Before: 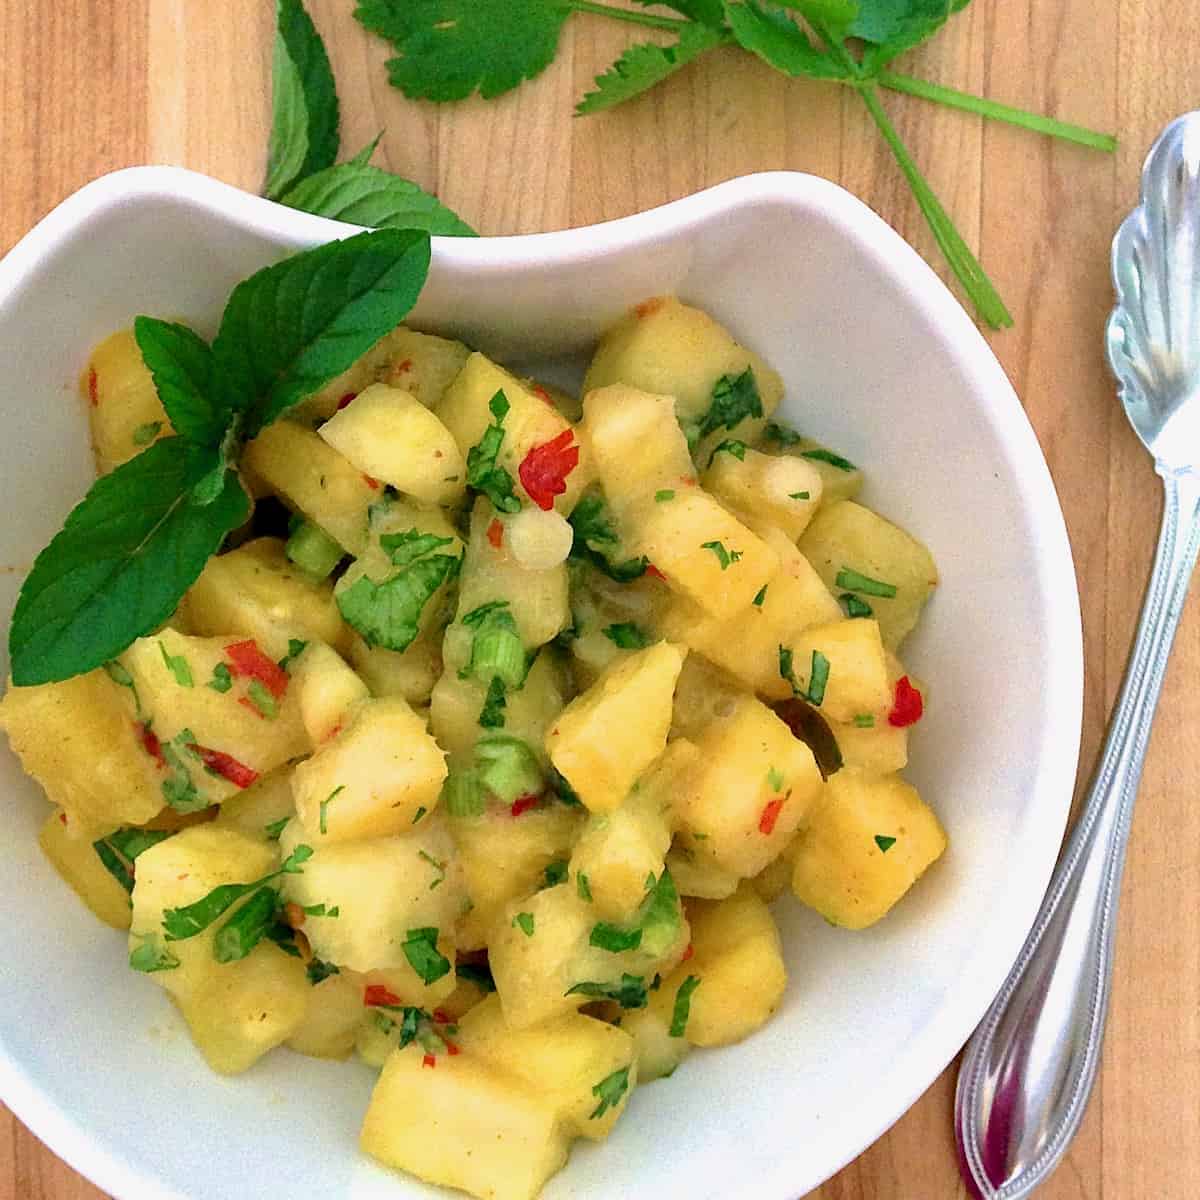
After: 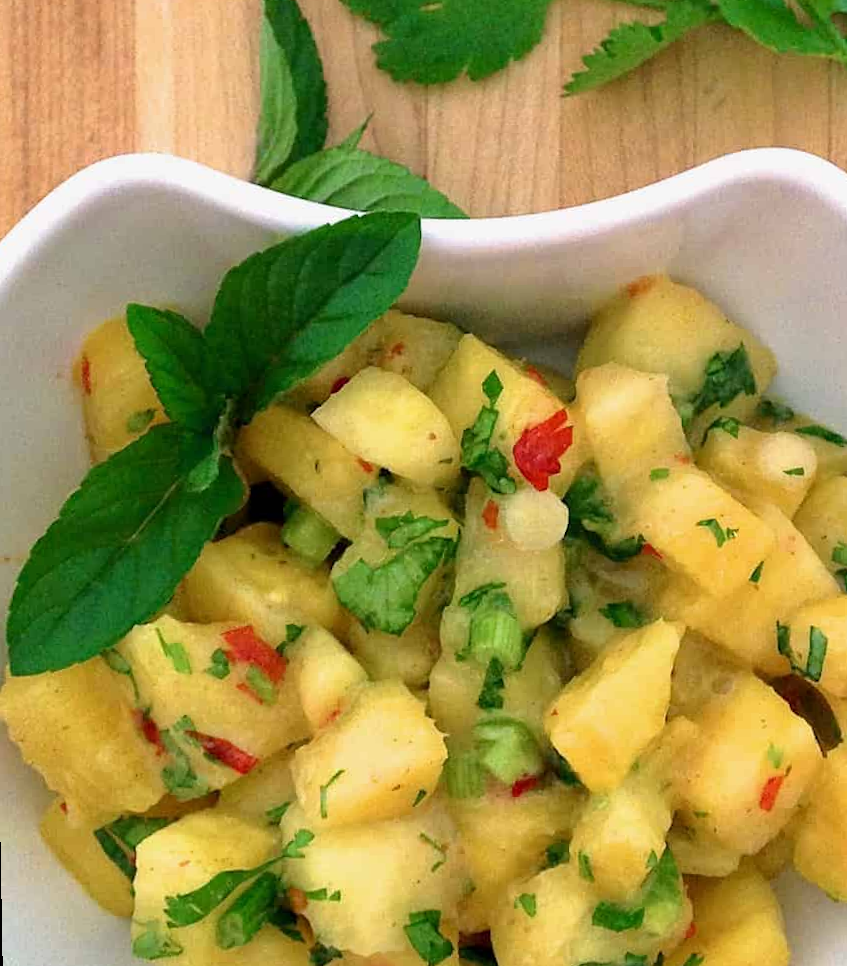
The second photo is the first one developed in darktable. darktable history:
rotate and perspective: rotation -1°, crop left 0.011, crop right 0.989, crop top 0.025, crop bottom 0.975
crop: right 28.885%, bottom 16.626%
